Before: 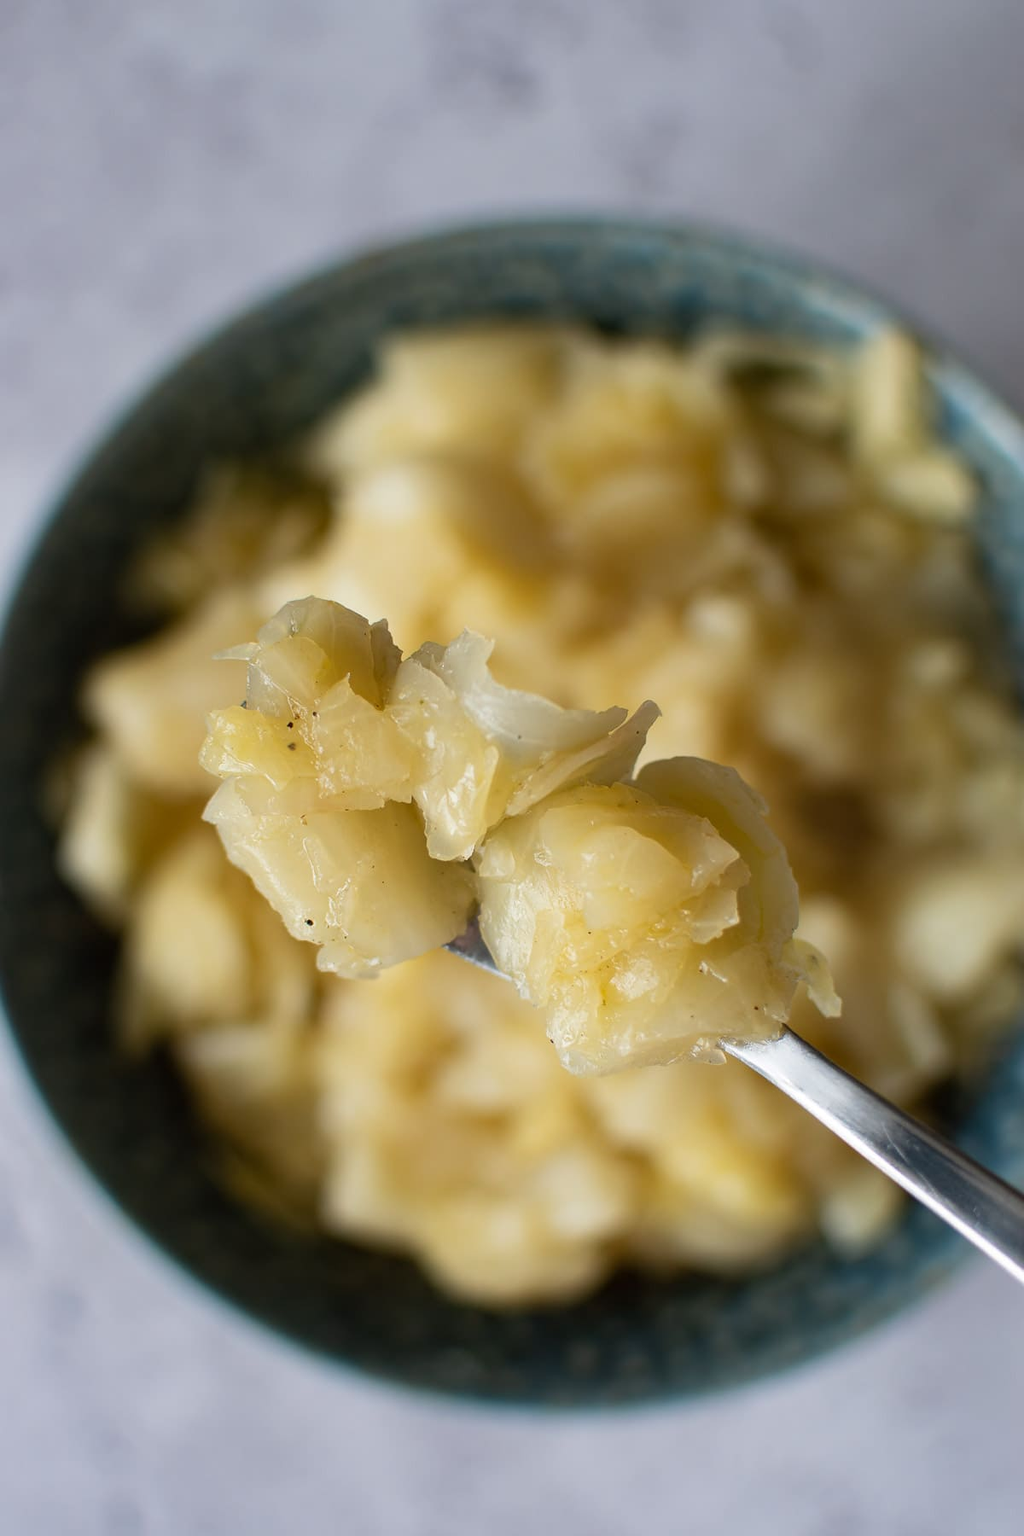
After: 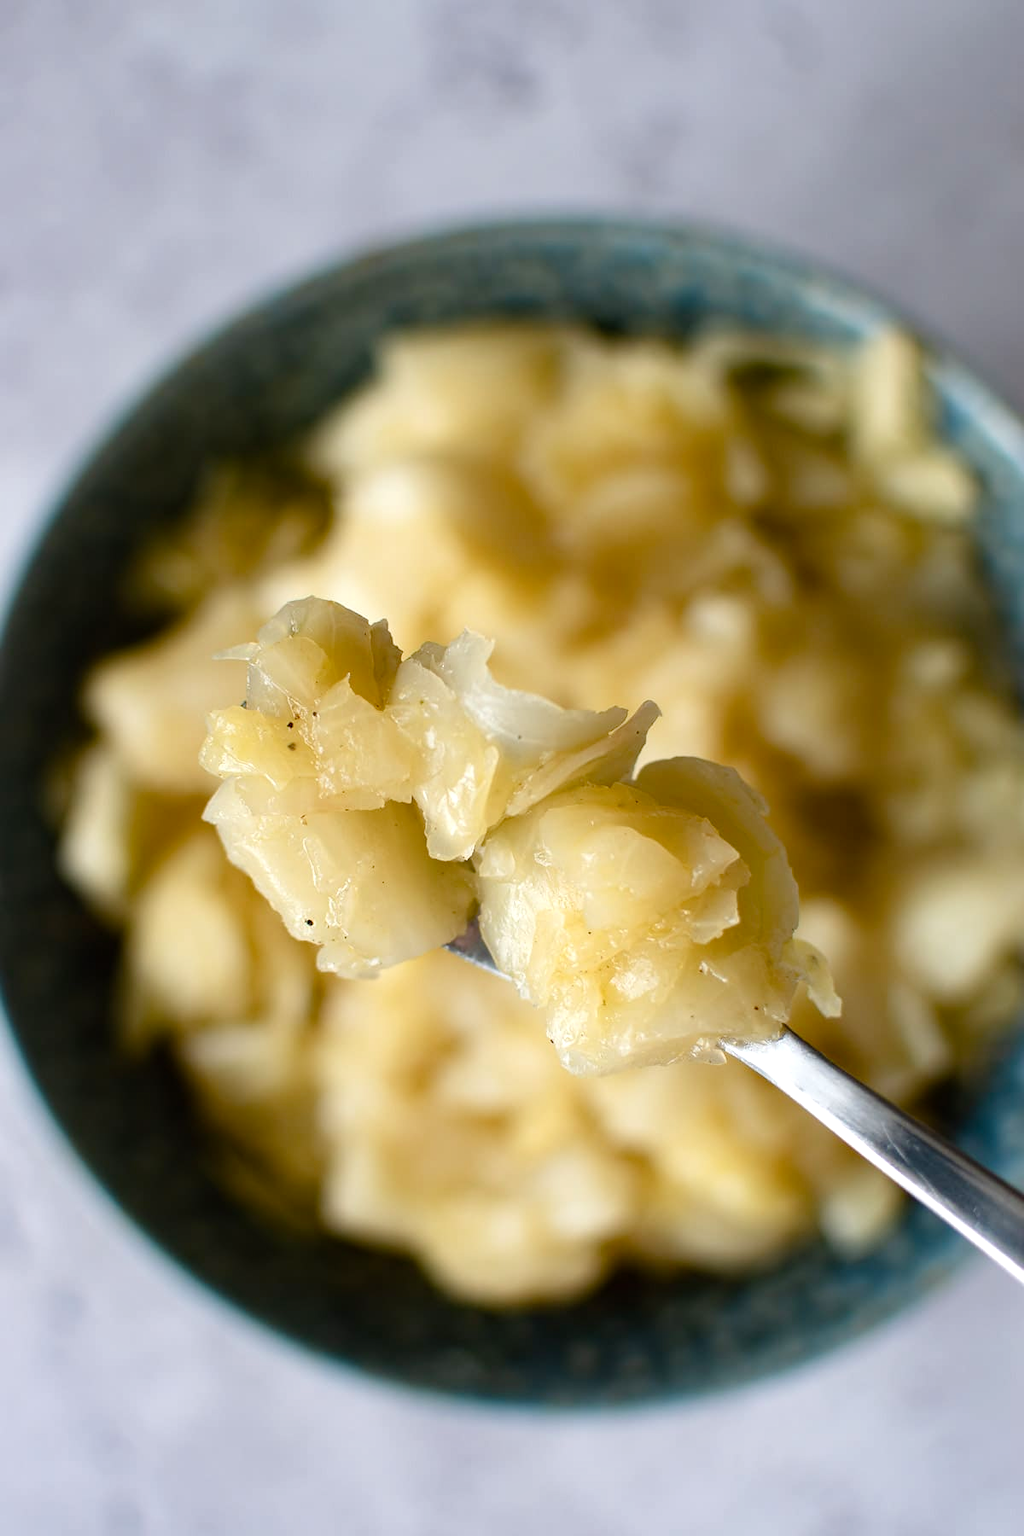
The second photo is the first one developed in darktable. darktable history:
tone equalizer: -8 EV -0.452 EV, -7 EV -0.382 EV, -6 EV -0.32 EV, -5 EV -0.206 EV, -3 EV 0.233 EV, -2 EV 0.344 EV, -1 EV 0.368 EV, +0 EV 0.405 EV, mask exposure compensation -0.514 EV
color balance rgb: perceptual saturation grading › global saturation 14.367%, perceptual saturation grading › highlights -25.463%, perceptual saturation grading › shadows 29.334%
